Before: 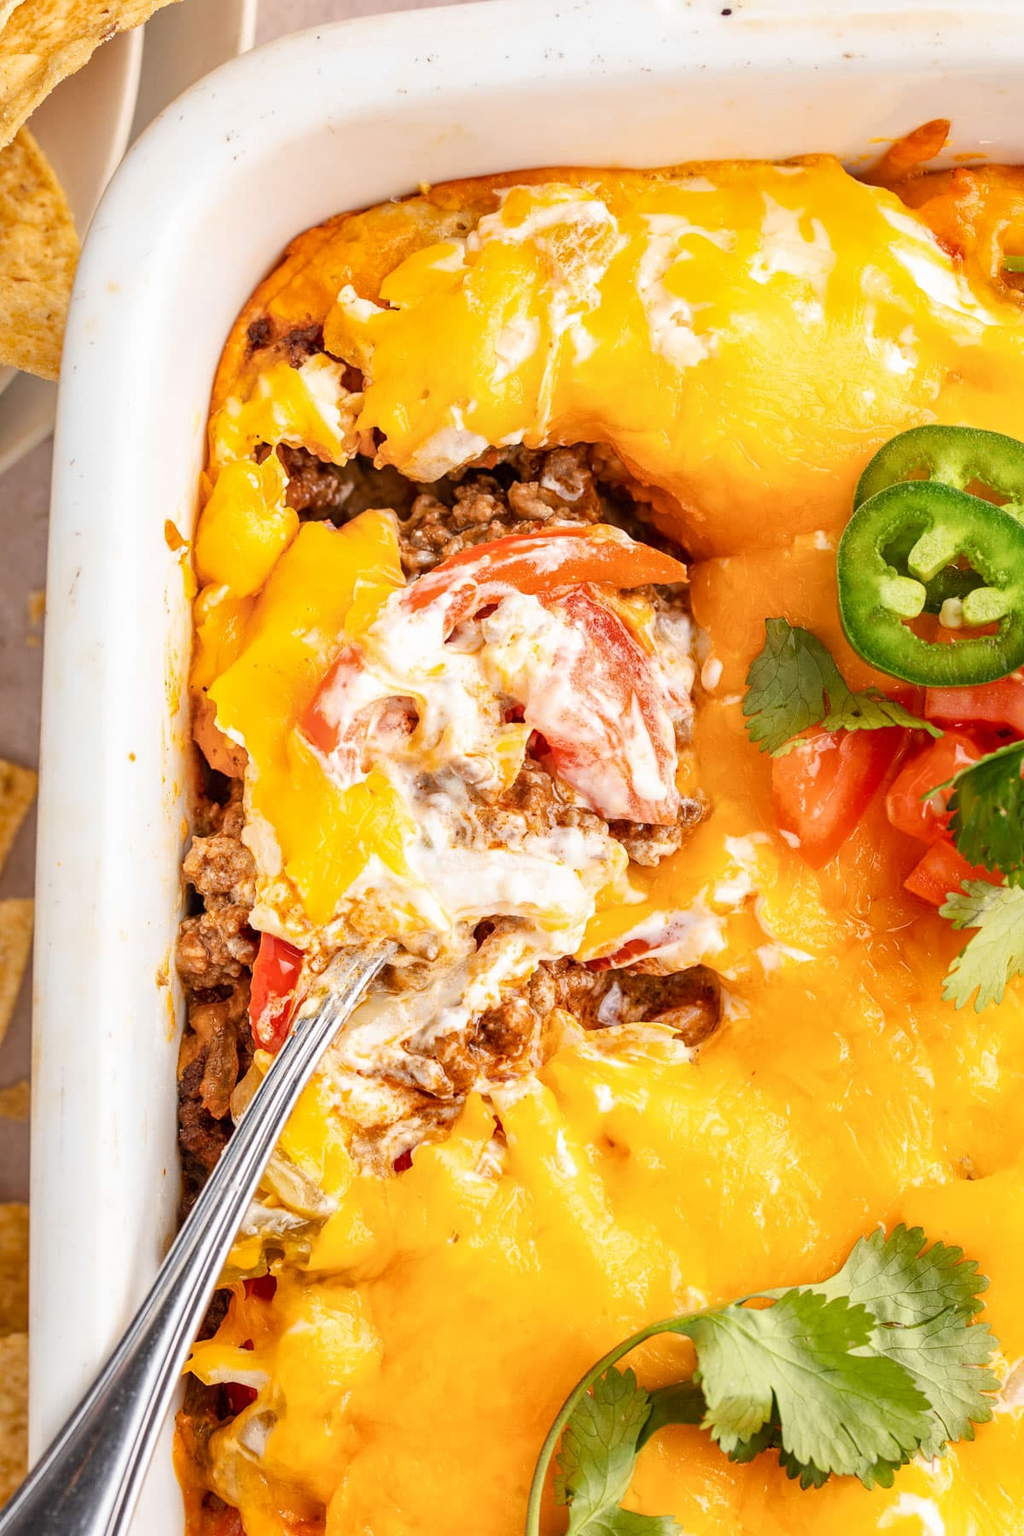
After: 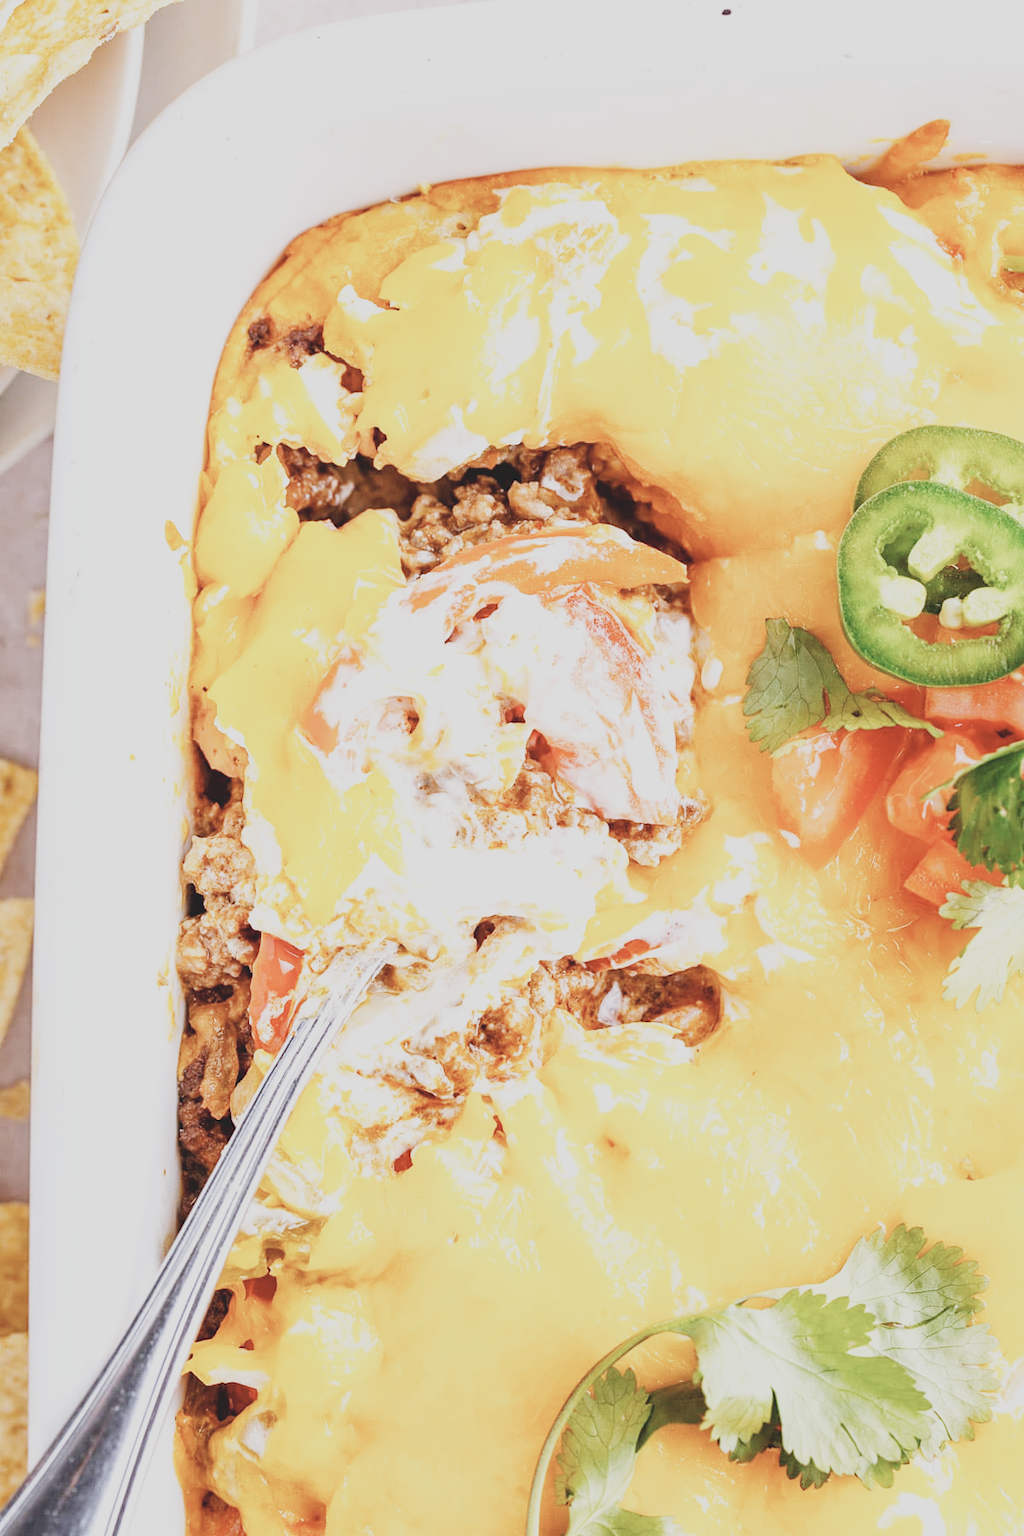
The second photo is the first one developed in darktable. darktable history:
contrast brightness saturation: contrast -0.243, saturation -0.44
color calibration: illuminant as shot in camera, x 0.369, y 0.382, temperature 4314.68 K
base curve: curves: ch0 [(0, 0.003) (0.001, 0.002) (0.006, 0.004) (0.02, 0.022) (0.048, 0.086) (0.094, 0.234) (0.162, 0.431) (0.258, 0.629) (0.385, 0.8) (0.548, 0.918) (0.751, 0.988) (1, 1)], preserve colors none
